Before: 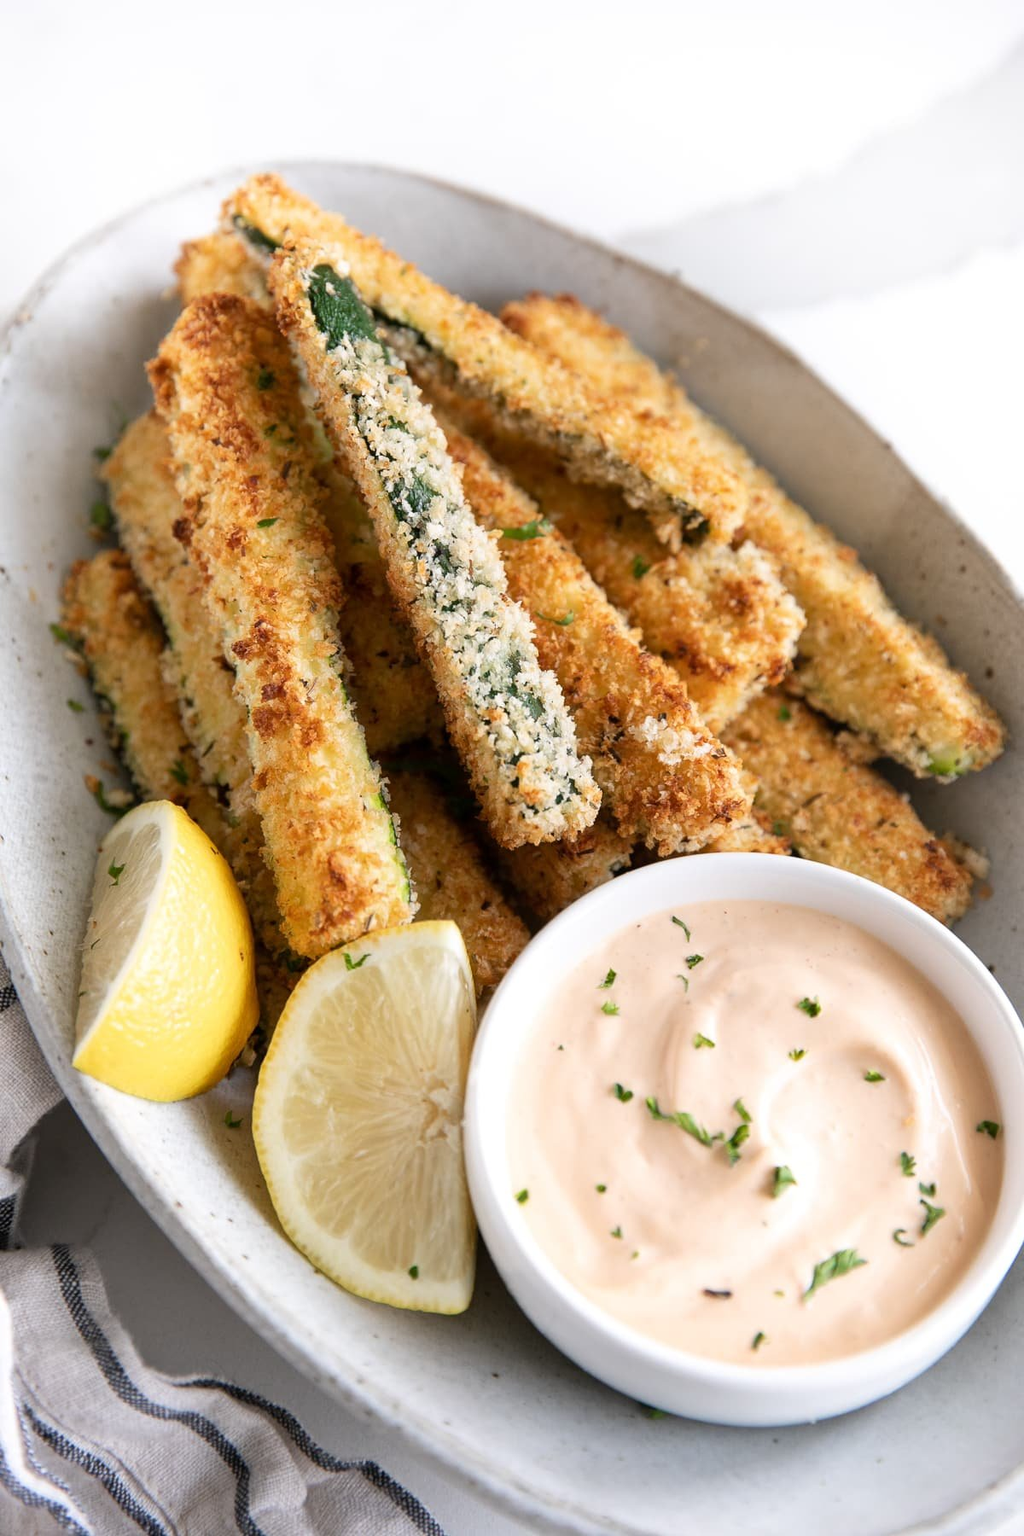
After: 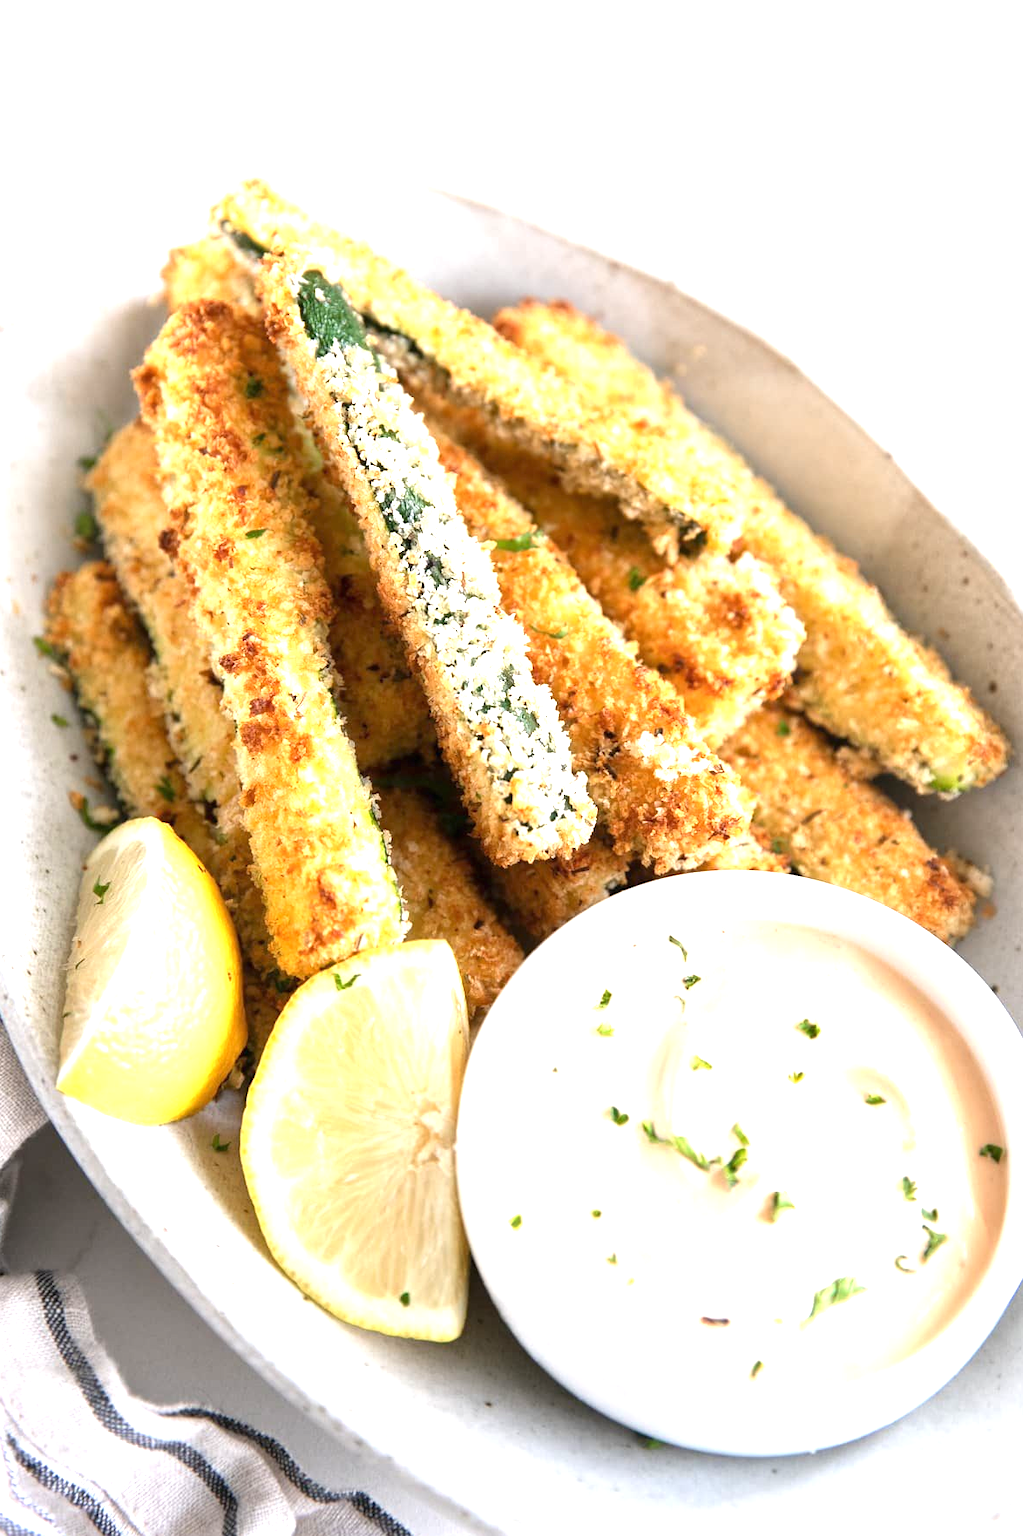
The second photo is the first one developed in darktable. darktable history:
exposure: black level correction 0, exposure 1.173 EV, compensate exposure bias true, compensate highlight preservation false
crop: left 1.743%, right 0.268%, bottom 2.011%
